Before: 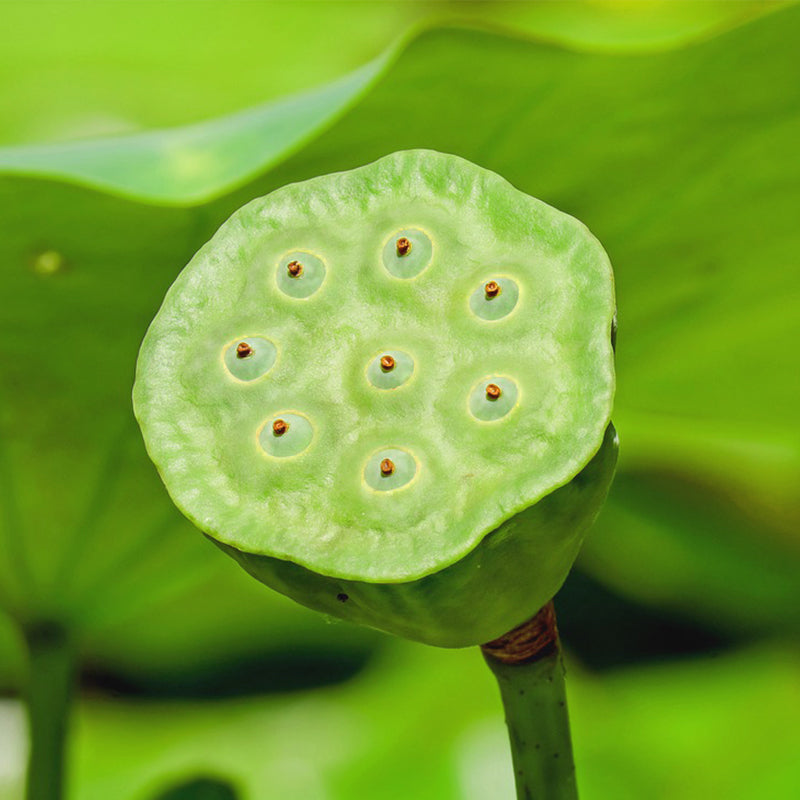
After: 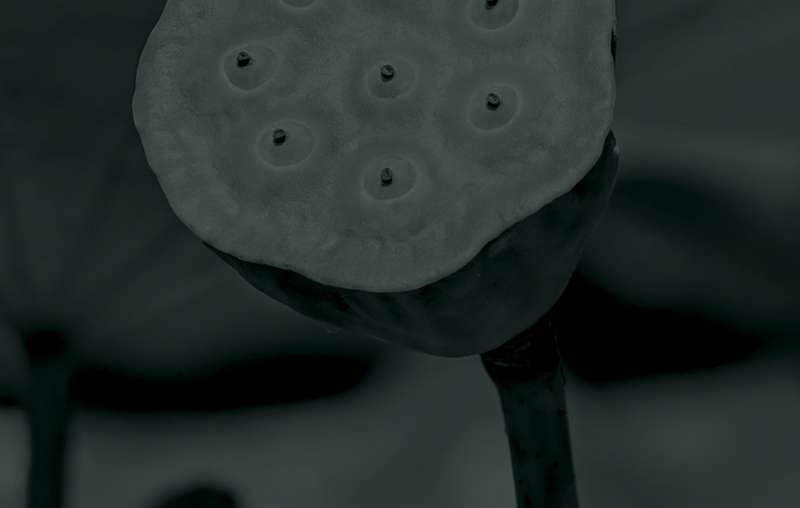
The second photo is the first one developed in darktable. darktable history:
colorize: hue 90°, saturation 19%, lightness 1.59%, version 1
crop and rotate: top 36.435%
